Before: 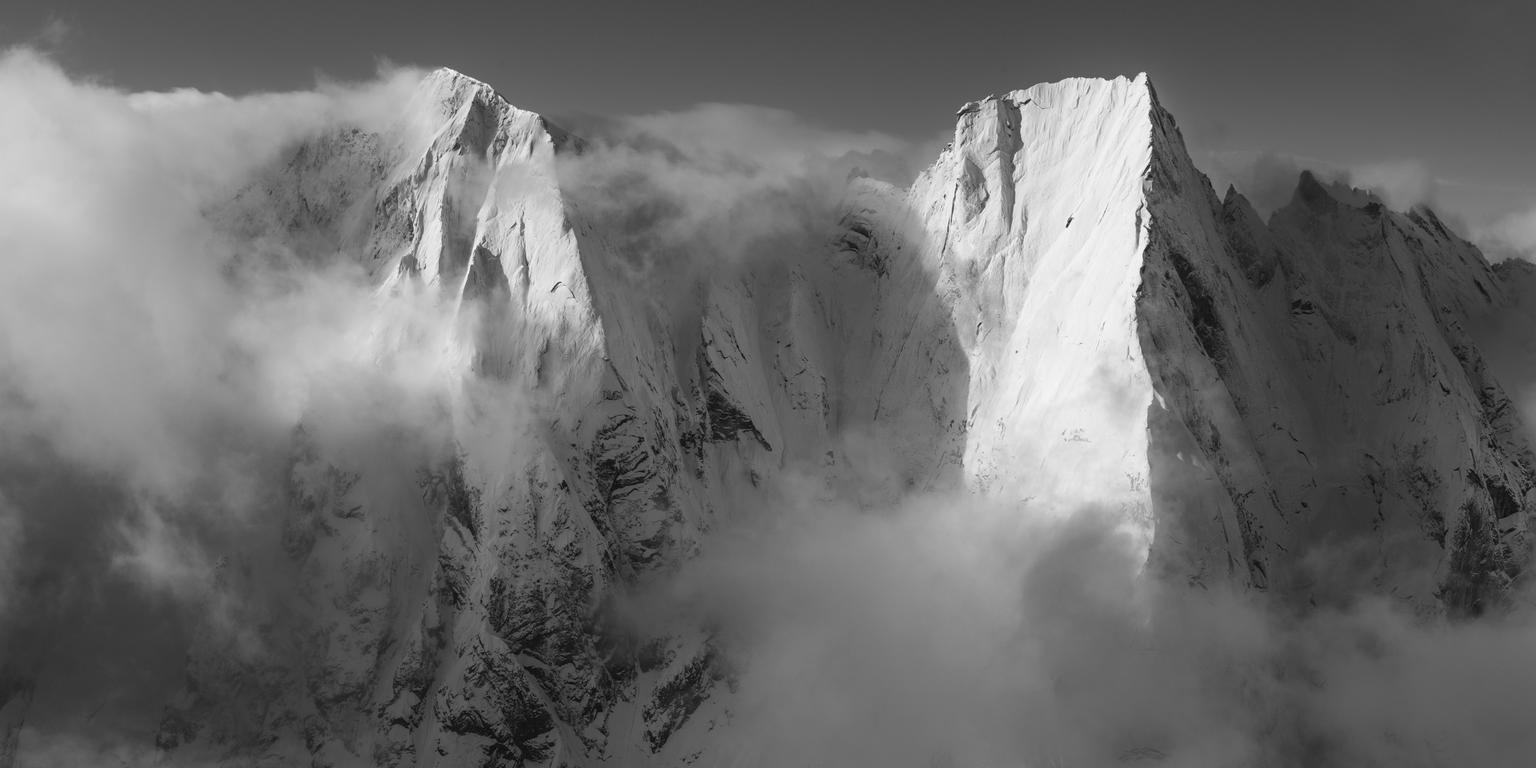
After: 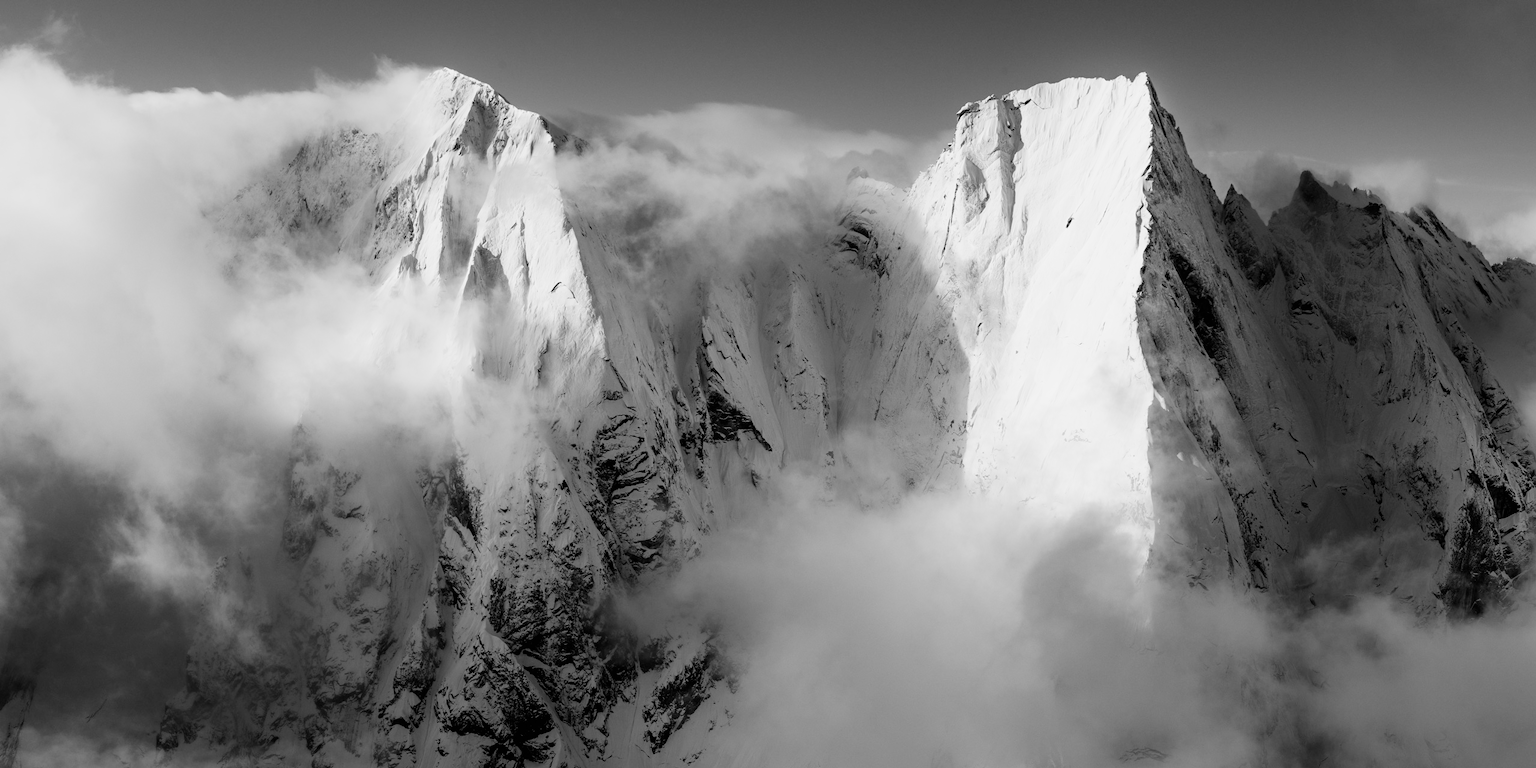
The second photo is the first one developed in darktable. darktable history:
exposure: black level correction 0, exposure 0.7 EV, compensate exposure bias true, compensate highlight preservation false
filmic rgb: black relative exposure -5 EV, hardness 2.88, contrast 1.3, highlights saturation mix -30%
